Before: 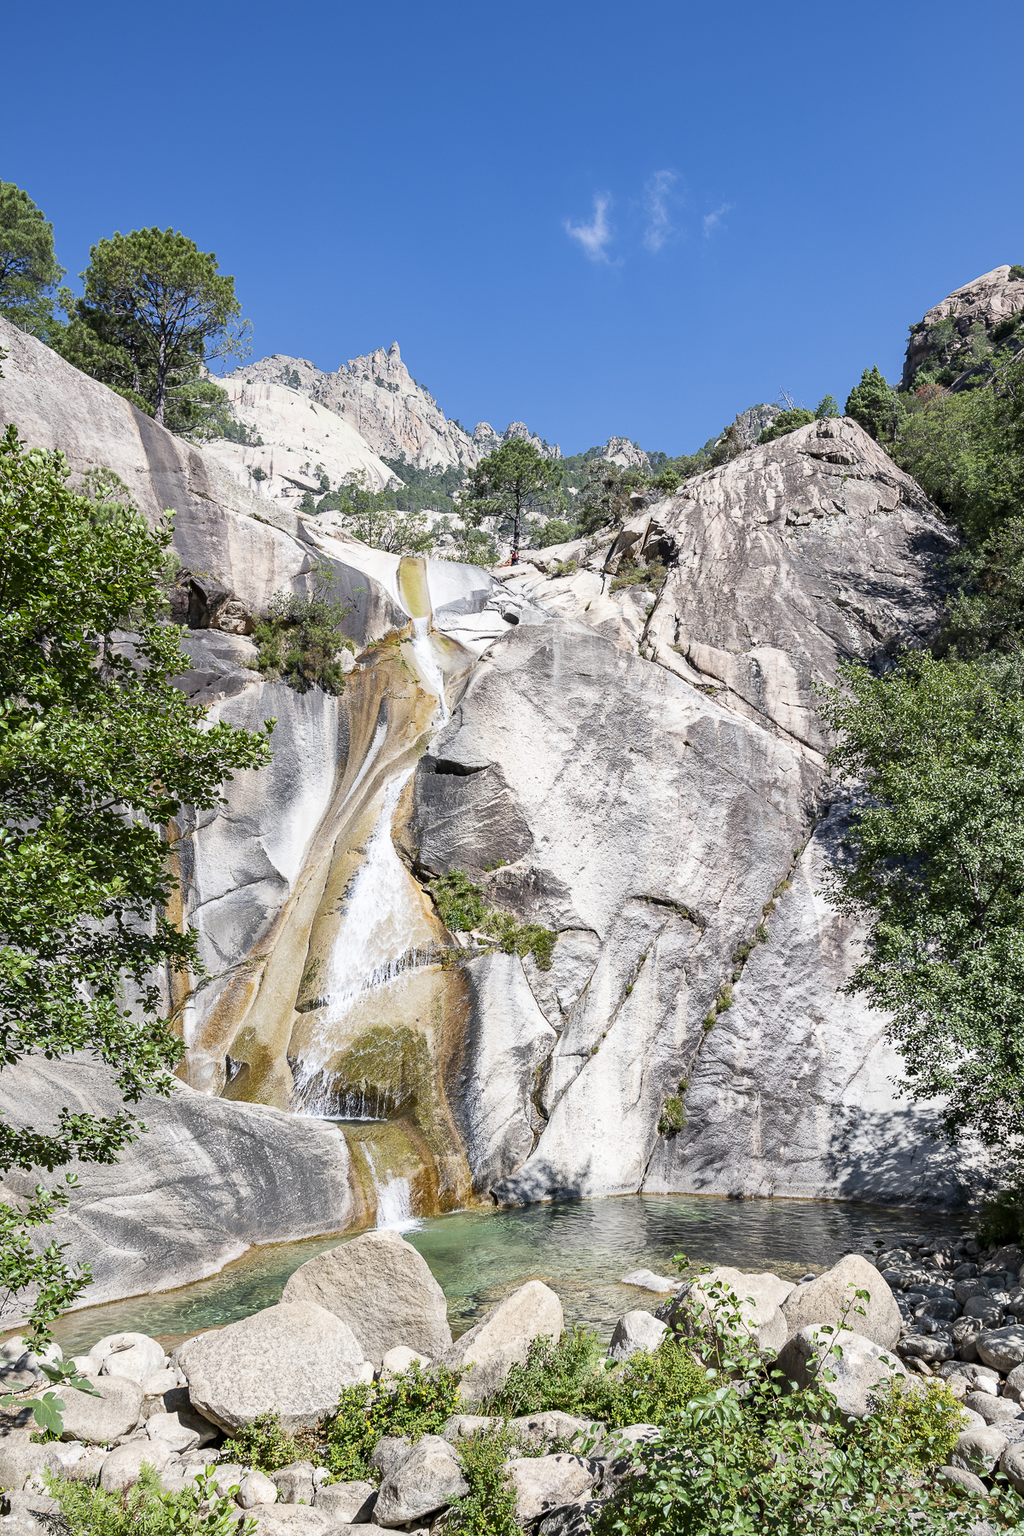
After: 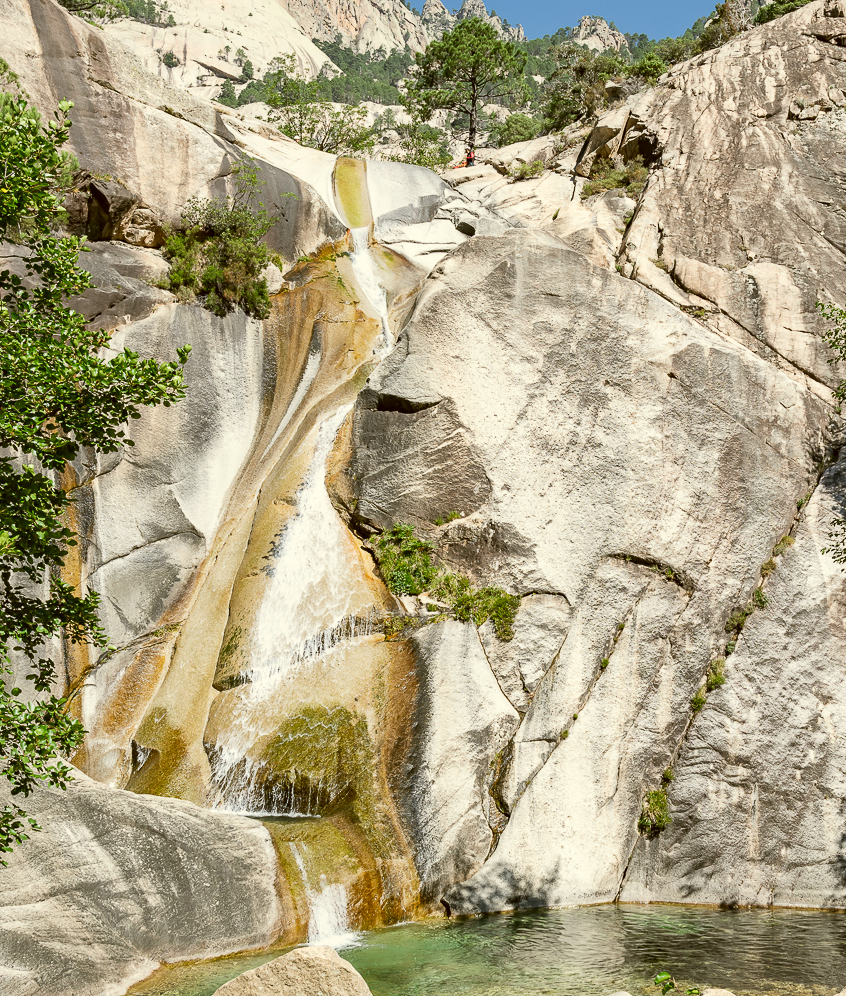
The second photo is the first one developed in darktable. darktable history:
color correction: highlights a* -1.43, highlights b* 10.12, shadows a* 0.395, shadows b* 19.35
crop: left 11.123%, top 27.61%, right 18.3%, bottom 17.034%
